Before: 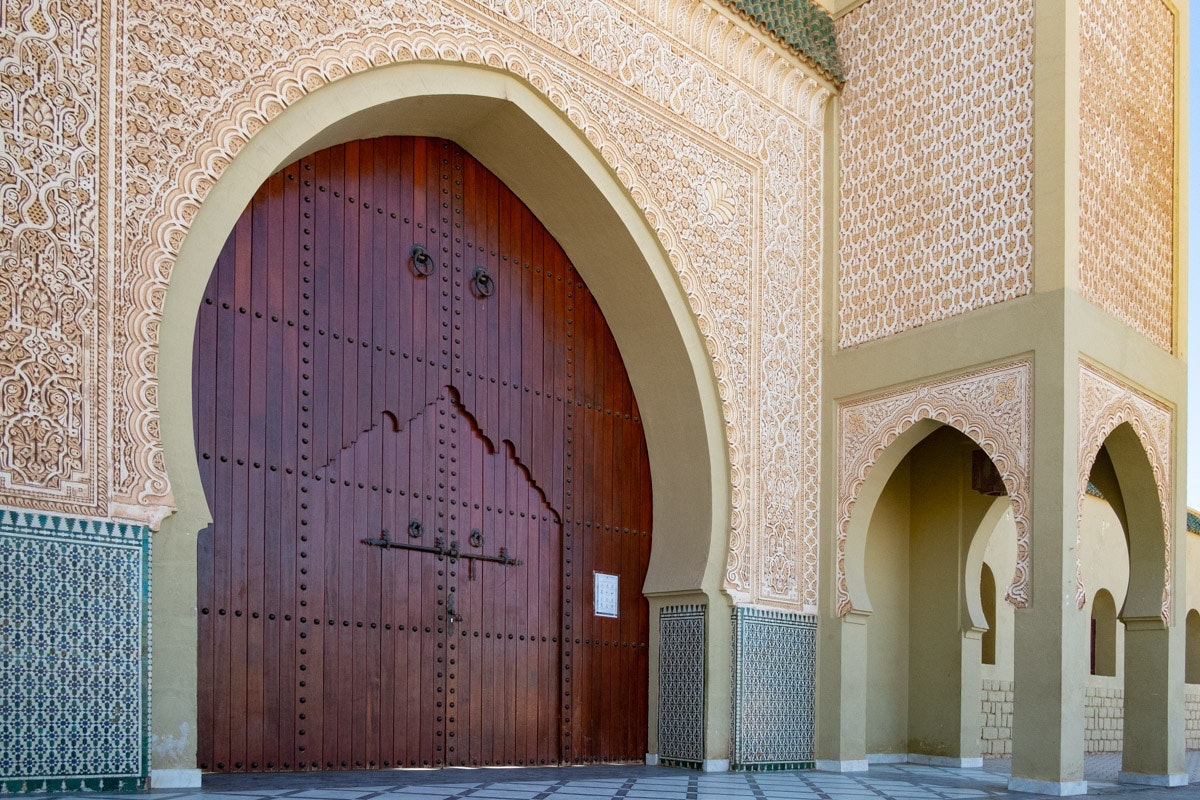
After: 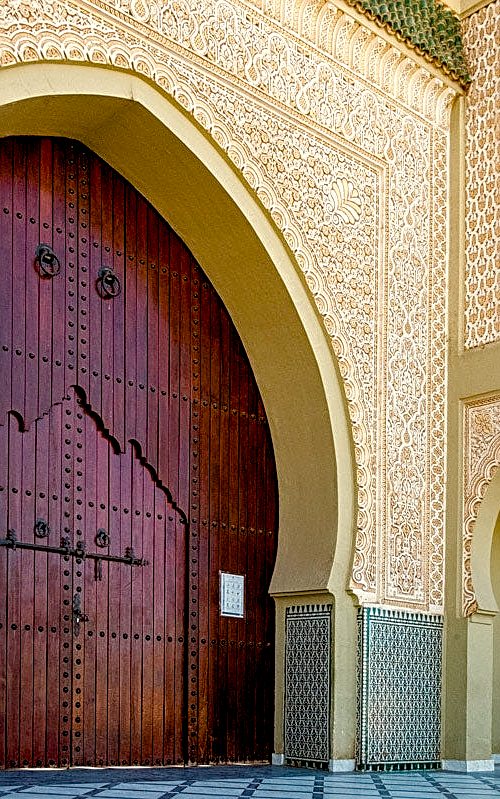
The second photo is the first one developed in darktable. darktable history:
color balance rgb: shadows lift › luminance -9.41%, highlights gain › luminance 17.6%, global offset › luminance -1.45%, perceptual saturation grading › highlights -17.77%, perceptual saturation grading › mid-tones 33.1%, perceptual saturation grading › shadows 50.52%, global vibrance 24.22%
crop: left 31.229%, right 27.105%
contrast equalizer: y [[0.5, 0.5, 0.5, 0.512, 0.552, 0.62], [0.5 ×6], [0.5 ×4, 0.504, 0.553], [0 ×6], [0 ×6]]
local contrast: detail 130%
white balance: red 1.029, blue 0.92
sharpen: on, module defaults
